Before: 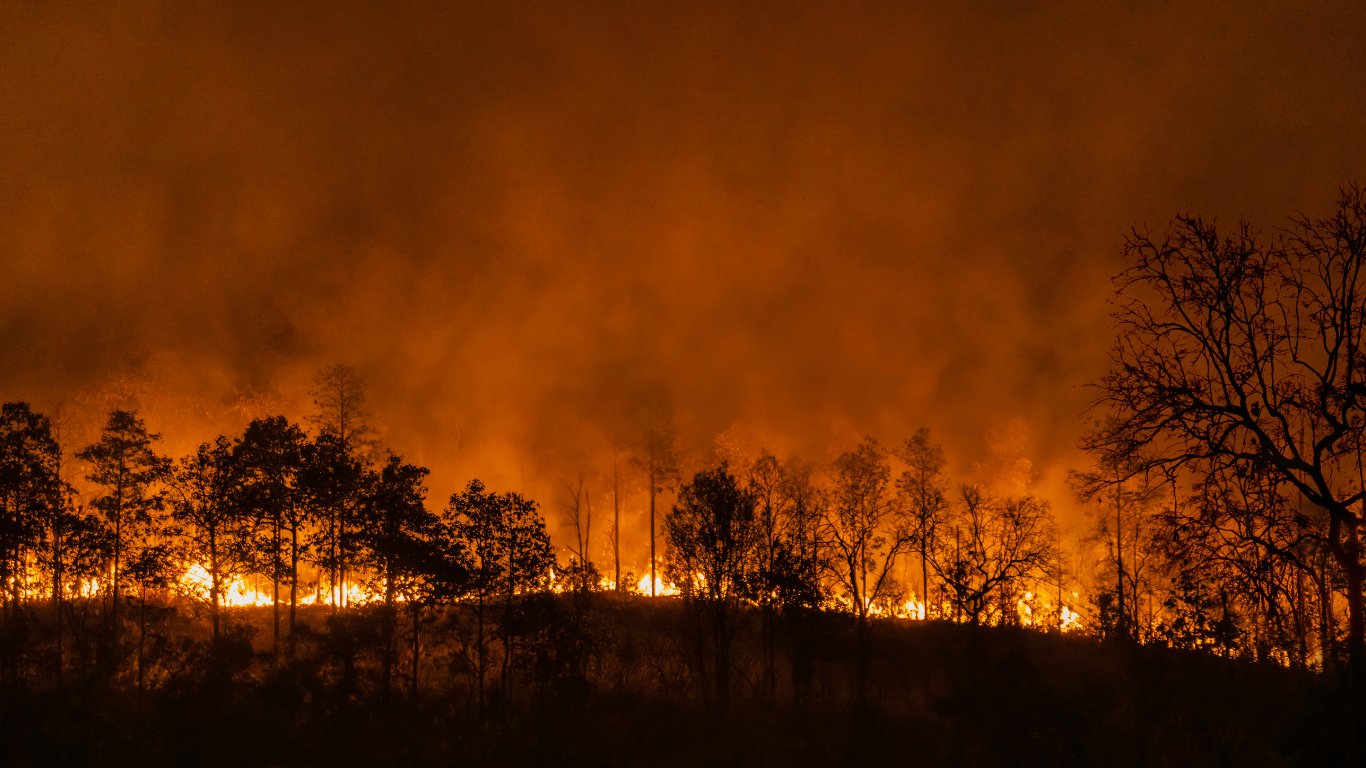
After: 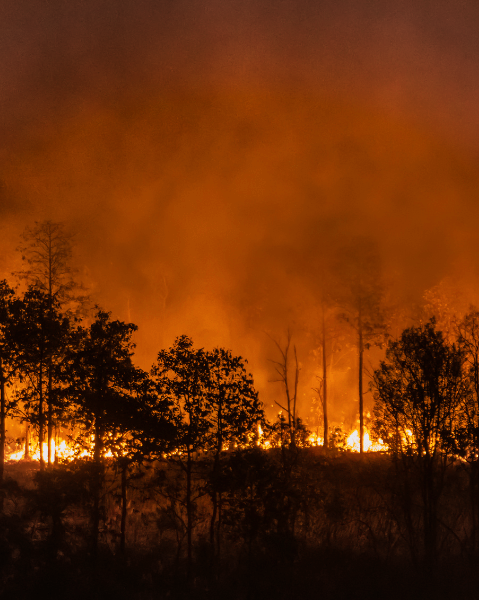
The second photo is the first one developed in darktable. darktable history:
vignetting: fall-off start 99.9%, brightness -0.187, saturation -0.303, width/height ratio 1.322
crop and rotate: left 21.425%, top 18.751%, right 43.494%, bottom 2.995%
color calibration: illuminant custom, x 0.344, y 0.359, temperature 5078.24 K
